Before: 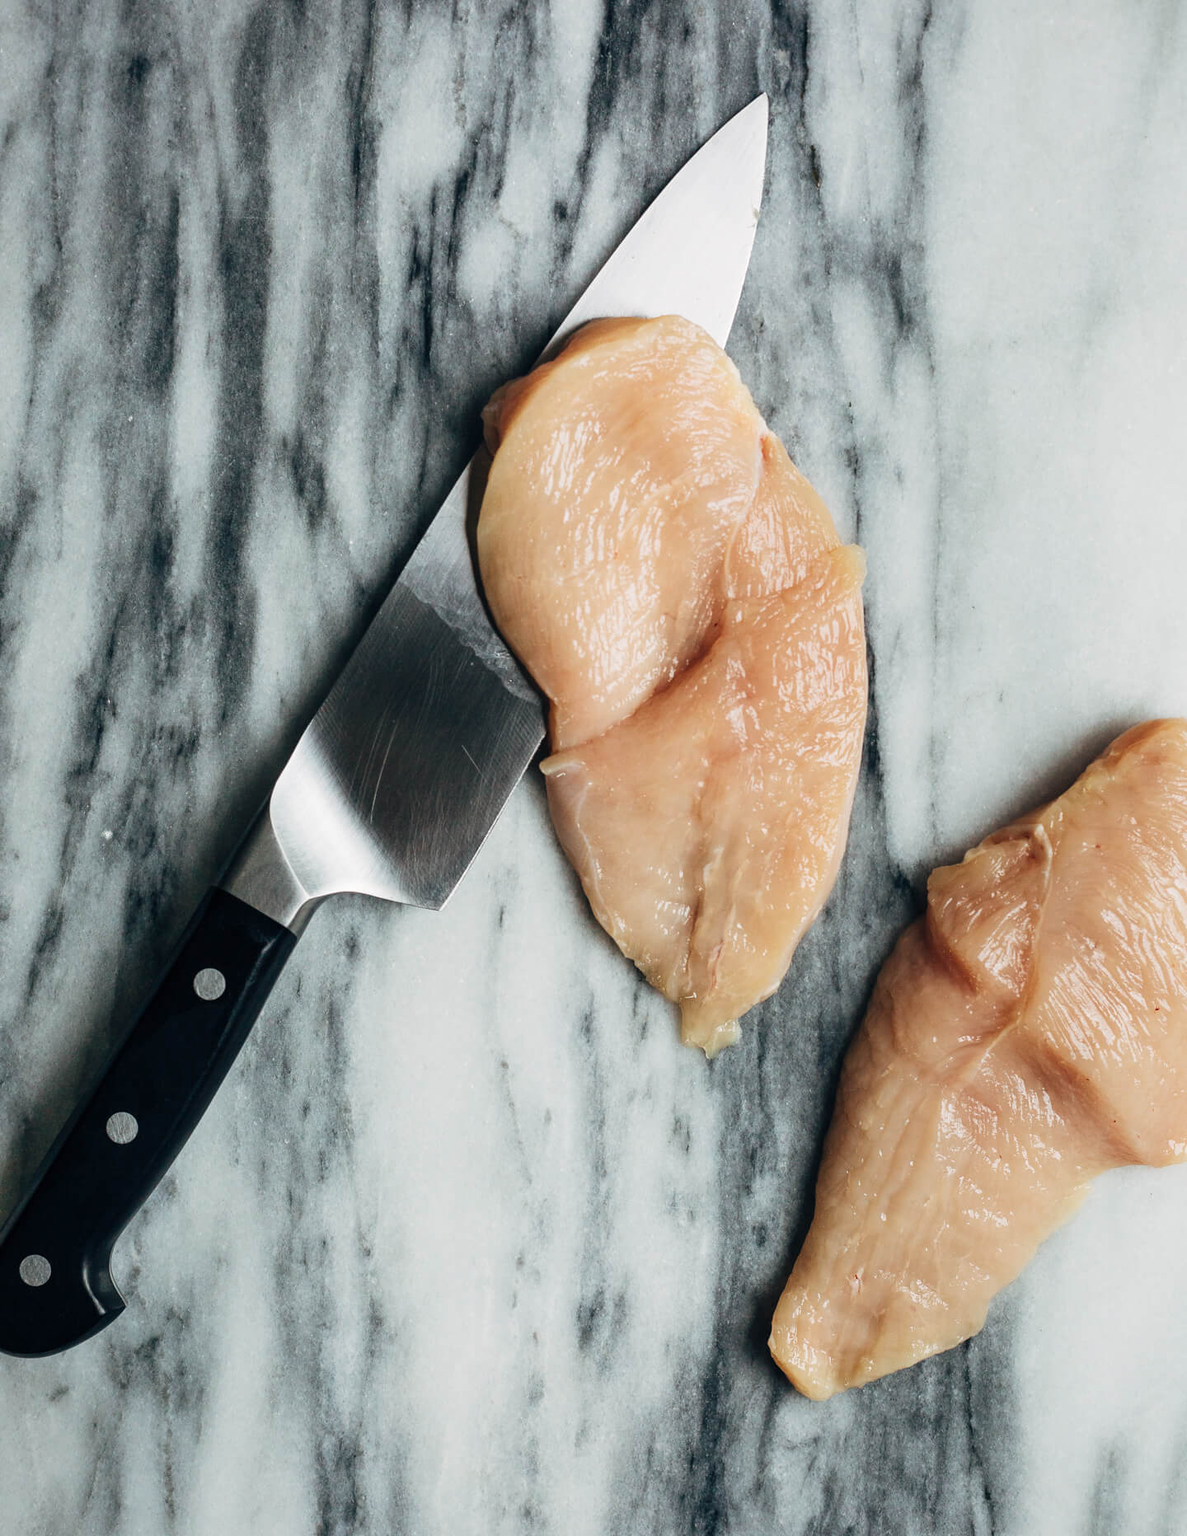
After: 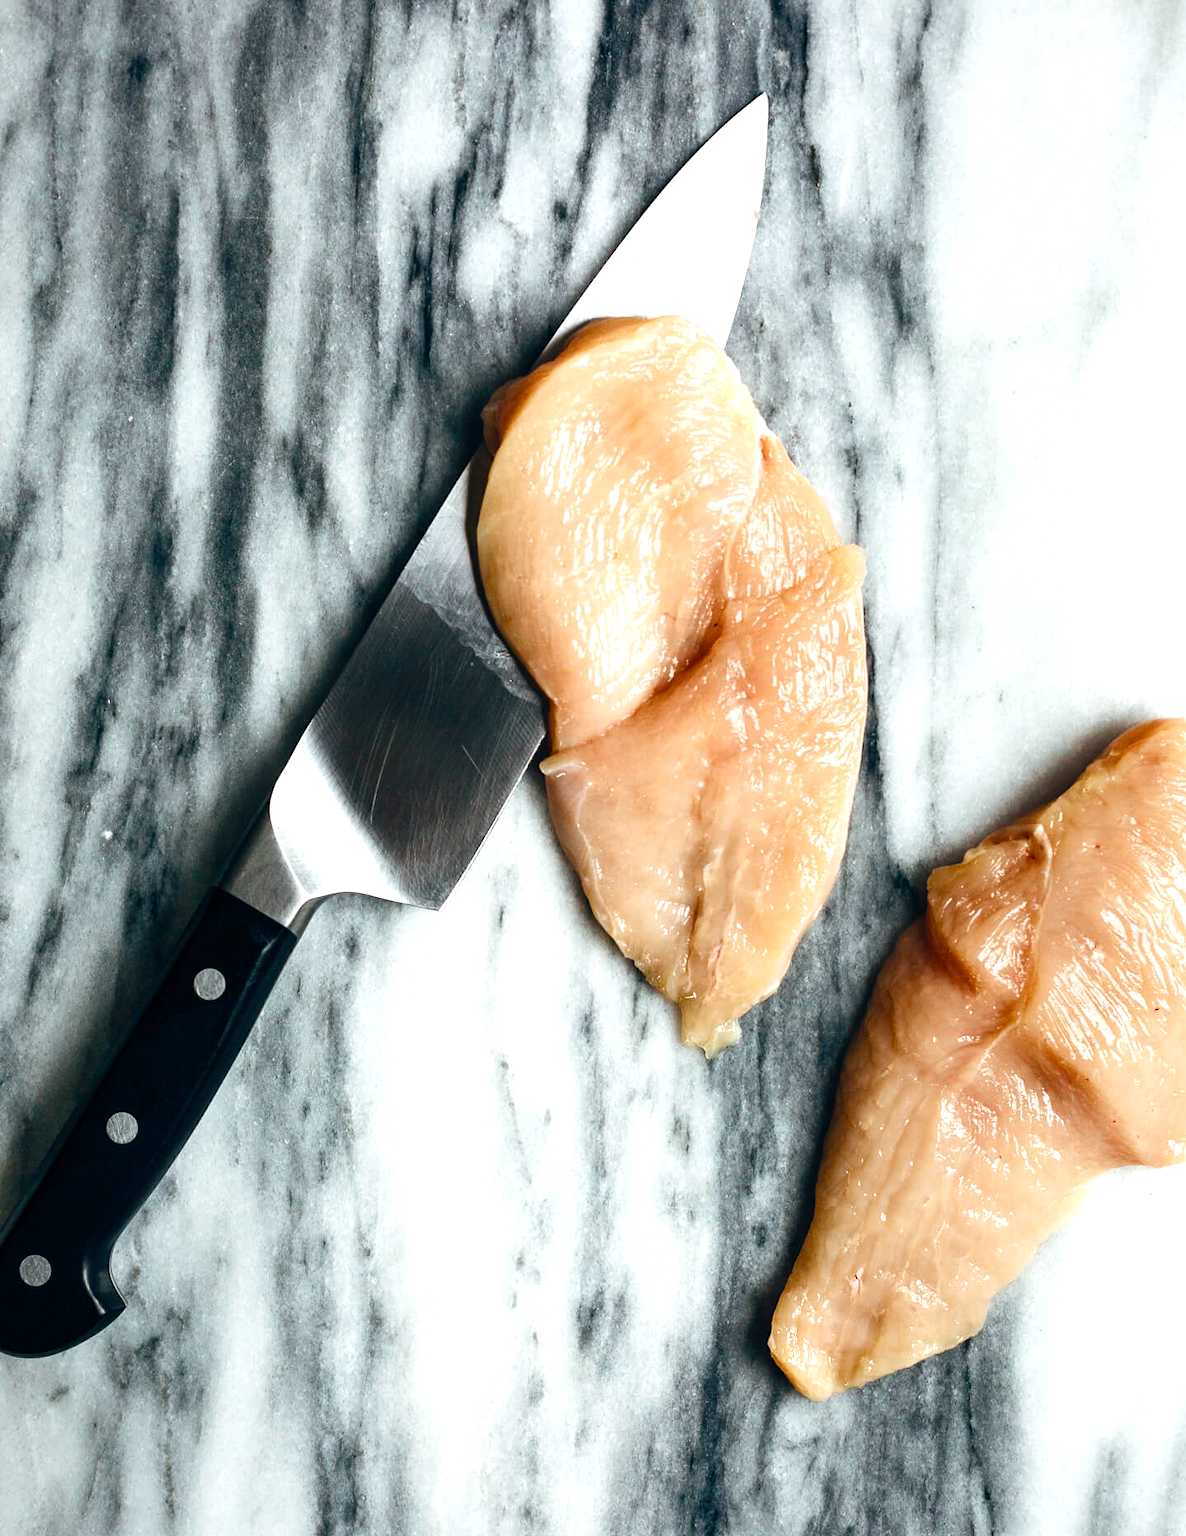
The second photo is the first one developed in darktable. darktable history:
color balance rgb: highlights gain › chroma 0.133%, highlights gain › hue 332.13°, perceptual saturation grading › global saturation 20%, perceptual saturation grading › highlights -25.522%, perceptual saturation grading › shadows 49.906%, perceptual brilliance grading › global brilliance -4.834%, perceptual brilliance grading › highlights 24.548%, perceptual brilliance grading › mid-tones 7.337%, perceptual brilliance grading › shadows -4.802%
